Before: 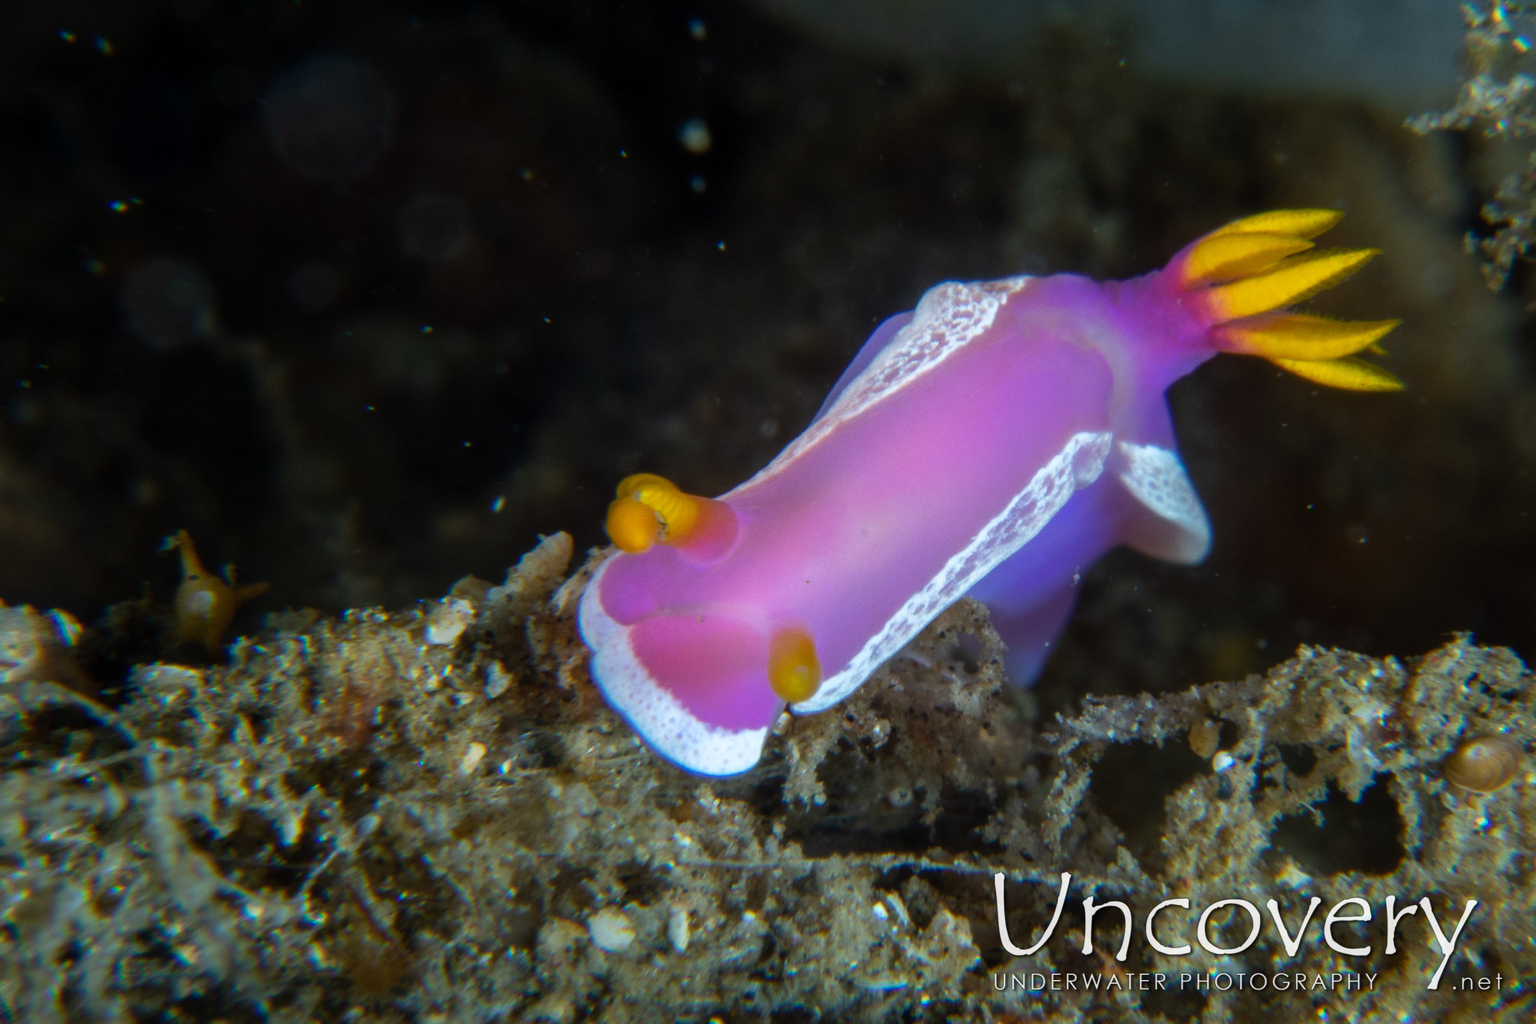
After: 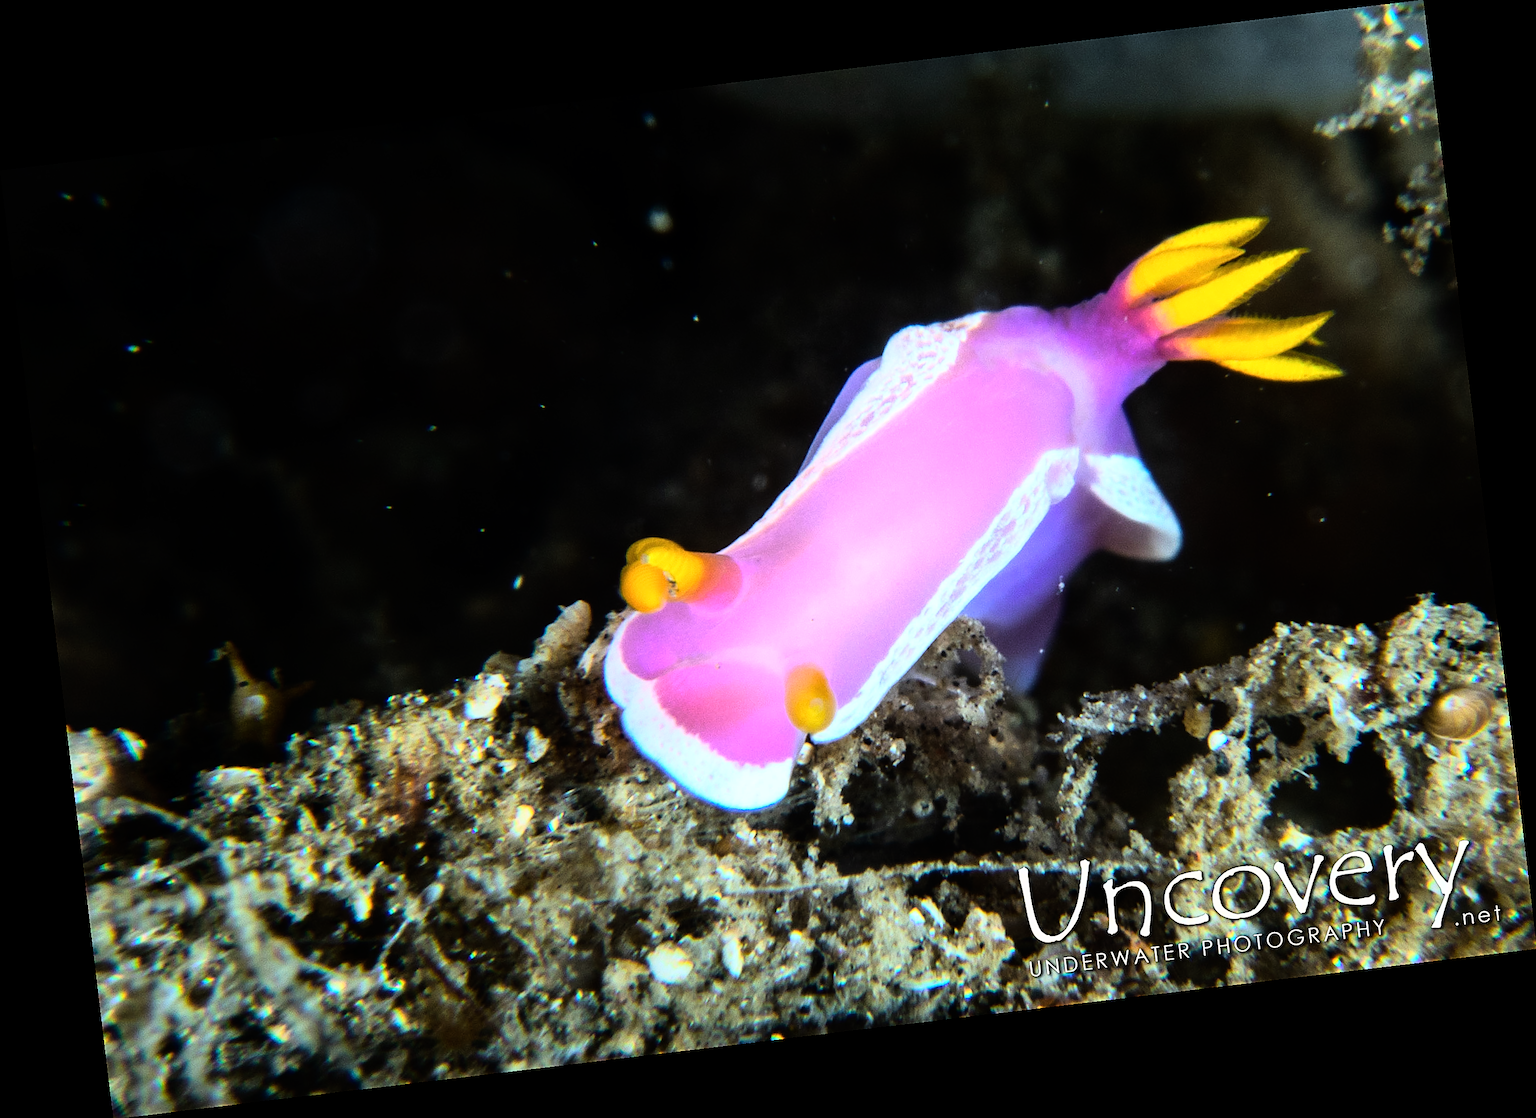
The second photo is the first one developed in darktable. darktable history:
rotate and perspective: rotation -6.83°, automatic cropping off
color correction: saturation 0.99
rgb curve: curves: ch0 [(0, 0) (0.21, 0.15) (0.24, 0.21) (0.5, 0.75) (0.75, 0.96) (0.89, 0.99) (1, 1)]; ch1 [(0, 0.02) (0.21, 0.13) (0.25, 0.2) (0.5, 0.67) (0.75, 0.9) (0.89, 0.97) (1, 1)]; ch2 [(0, 0.02) (0.21, 0.13) (0.25, 0.2) (0.5, 0.67) (0.75, 0.9) (0.89, 0.97) (1, 1)], compensate middle gray true
sharpen: on, module defaults
